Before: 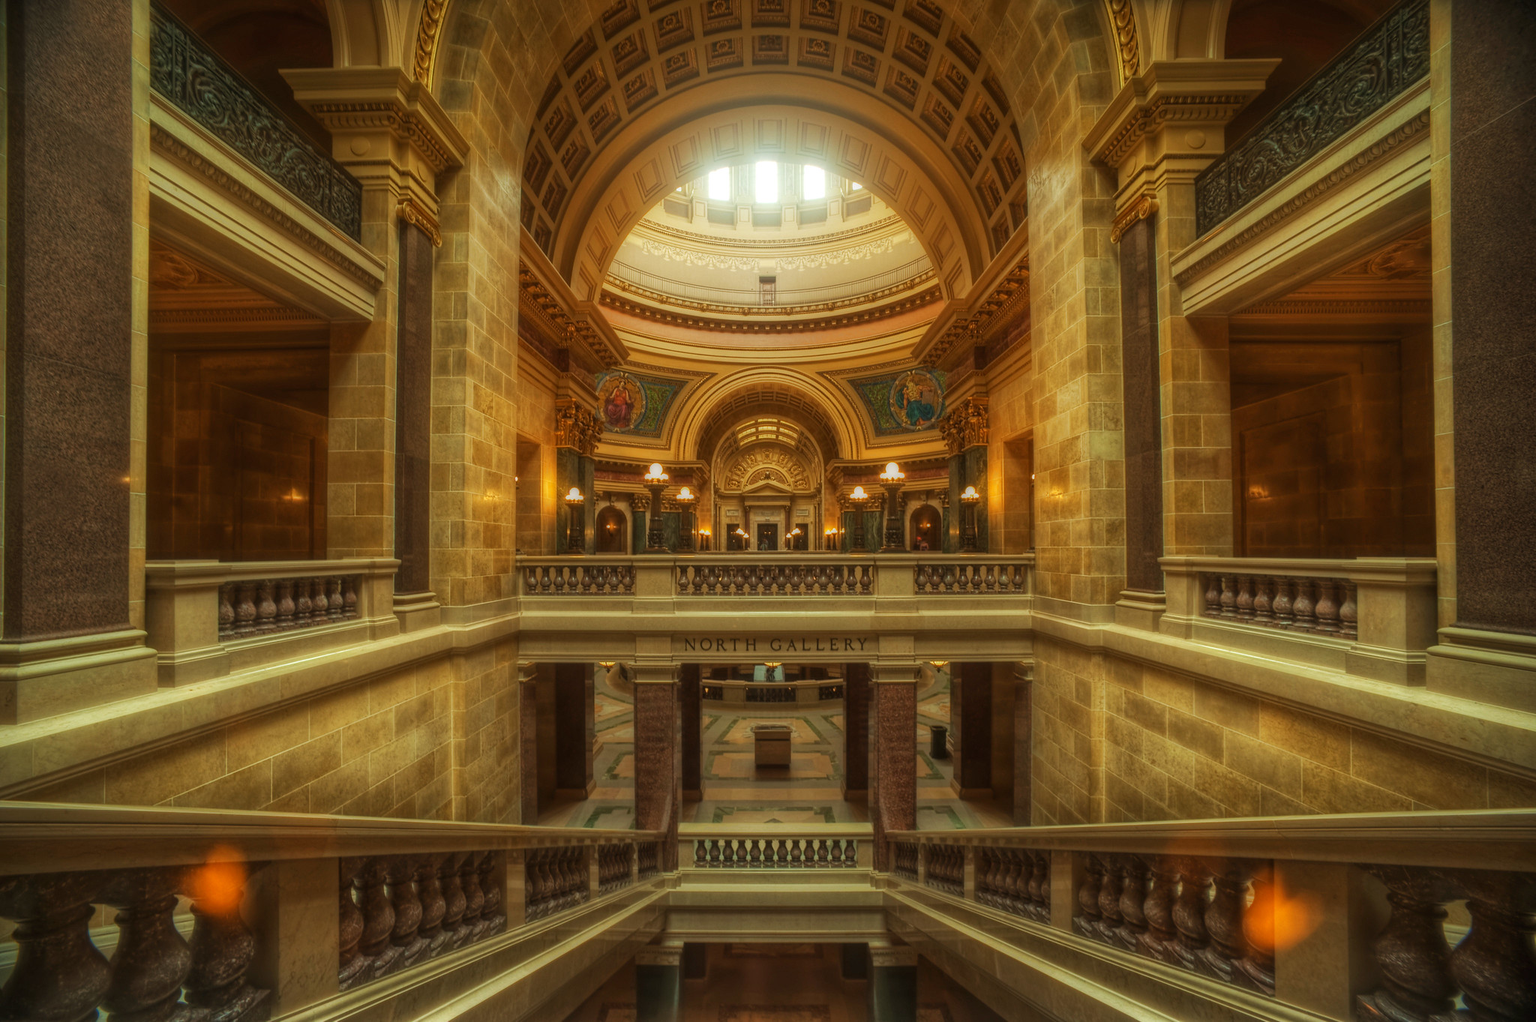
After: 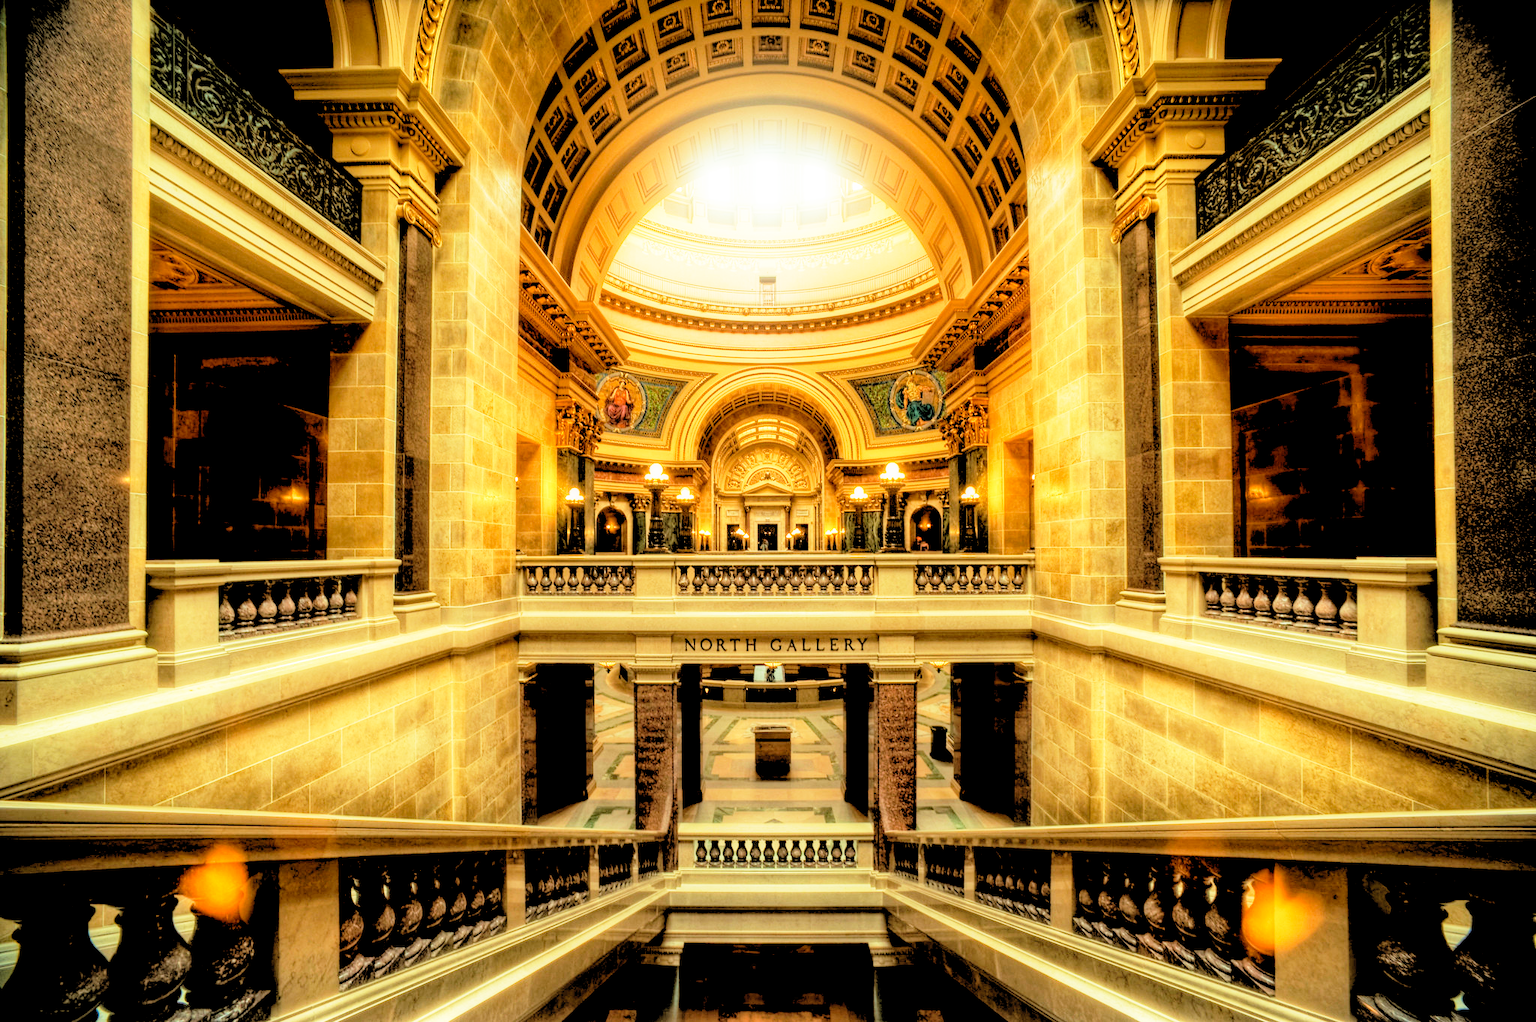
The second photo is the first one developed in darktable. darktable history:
base curve: curves: ch0 [(0, 0) (0.012, 0.01) (0.073, 0.168) (0.31, 0.711) (0.645, 0.957) (1, 1)], preserve colors none
rgb levels: levels [[0.027, 0.429, 0.996], [0, 0.5, 1], [0, 0.5, 1]]
